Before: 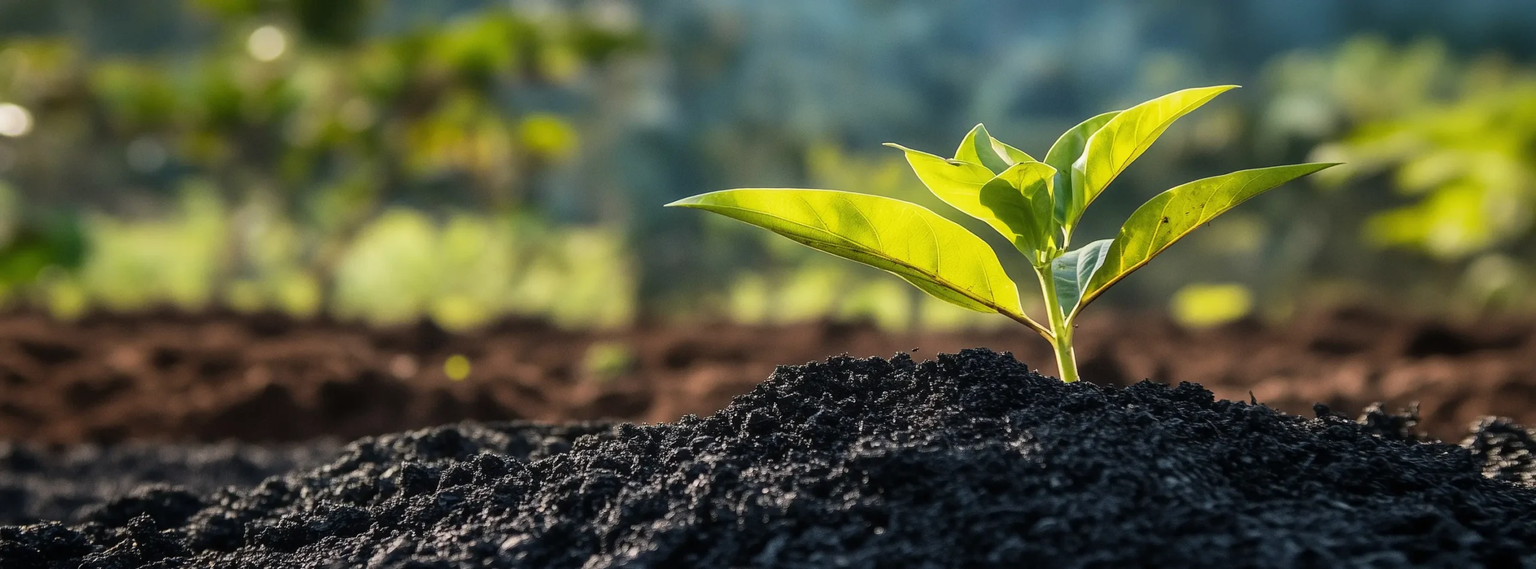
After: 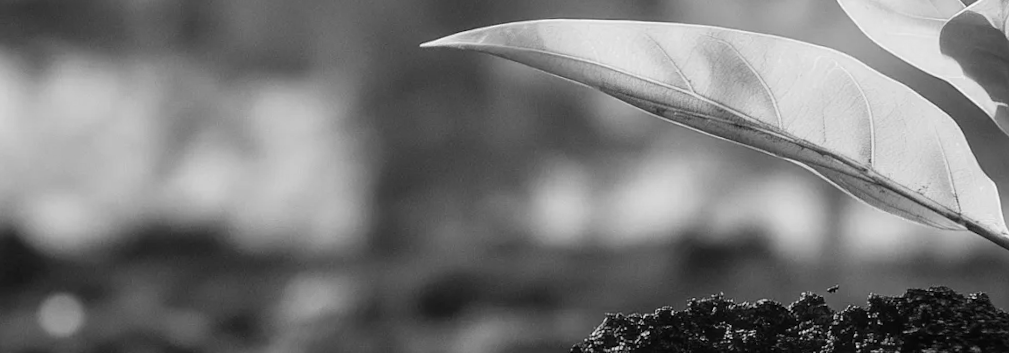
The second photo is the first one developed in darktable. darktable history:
crop: left 30%, top 30%, right 30%, bottom 30%
monochrome: on, module defaults
rotate and perspective: rotation 0.679°, lens shift (horizontal) 0.136, crop left 0.009, crop right 0.991, crop top 0.078, crop bottom 0.95
white balance: red 1.066, blue 1.119
